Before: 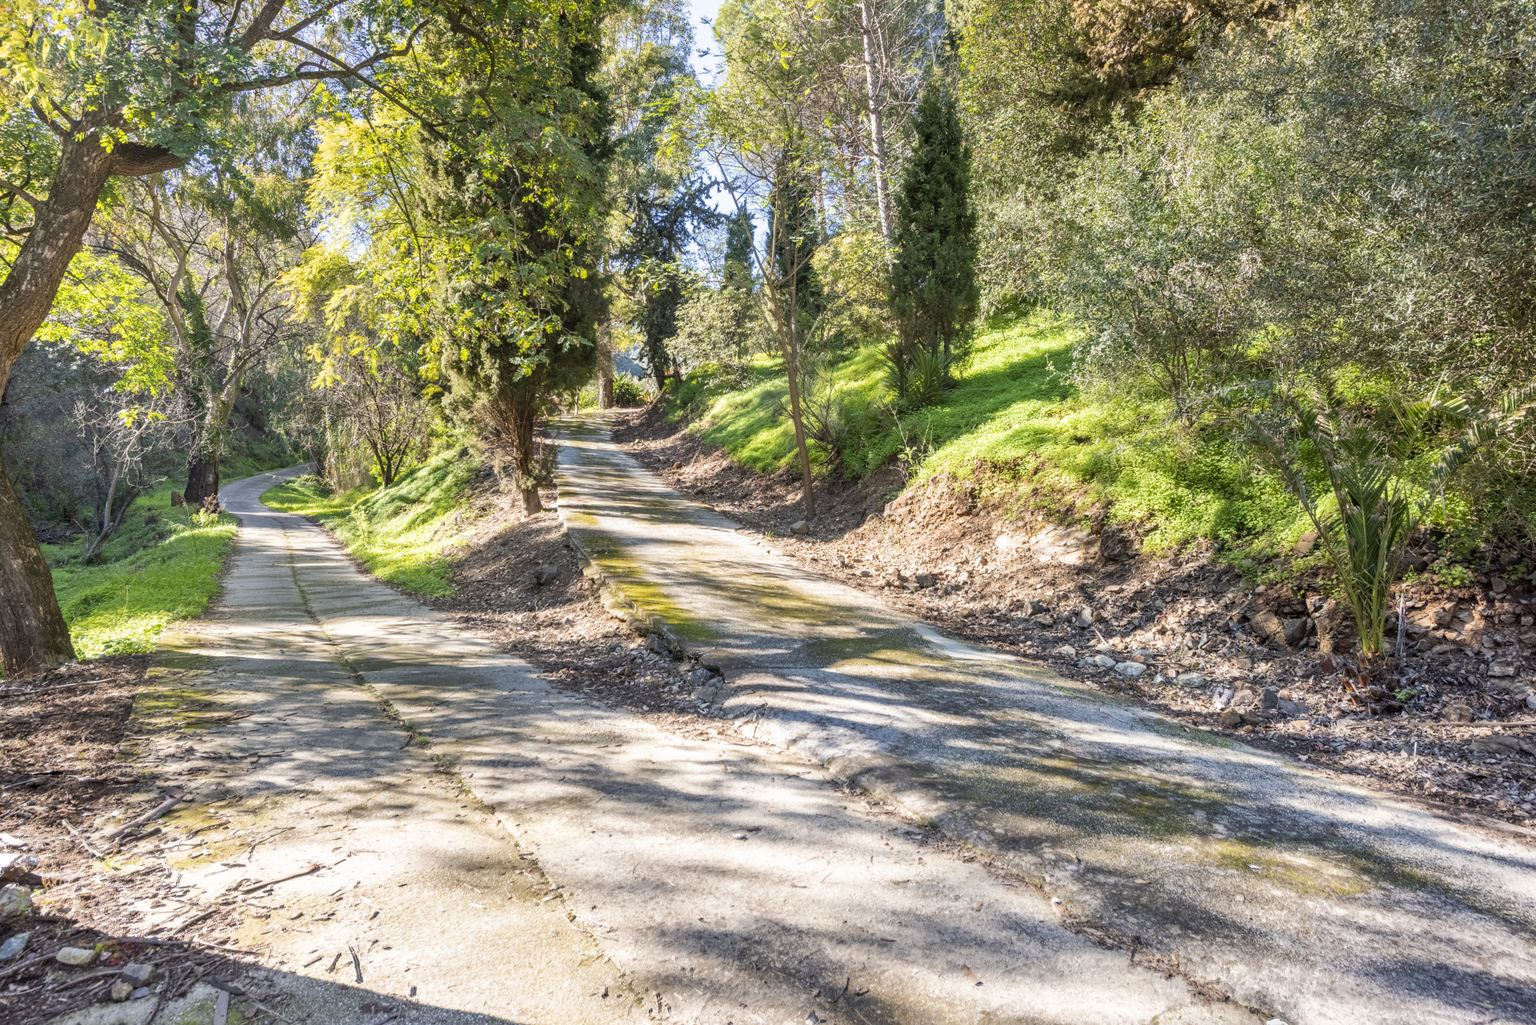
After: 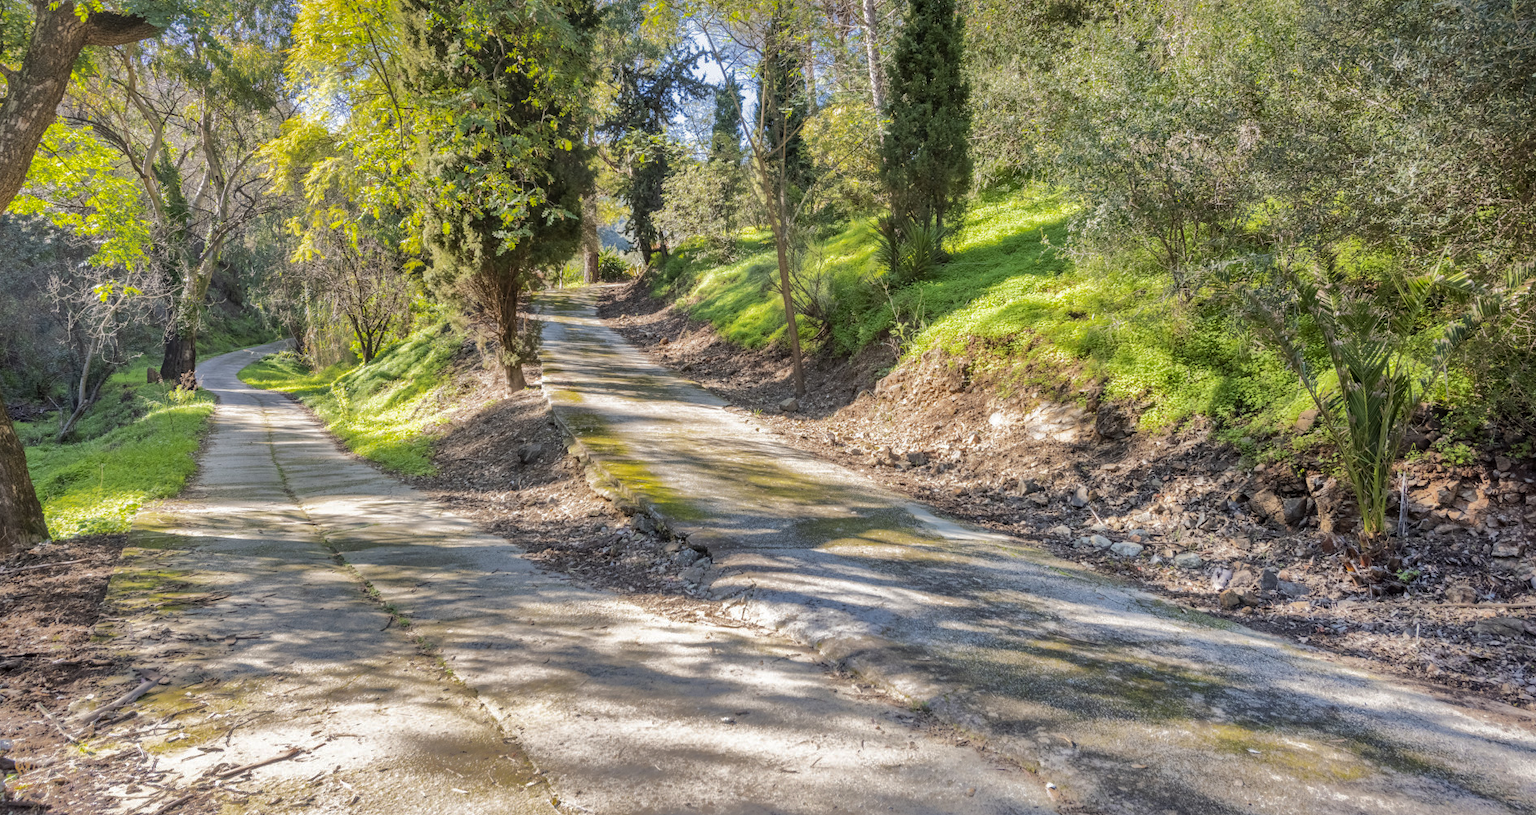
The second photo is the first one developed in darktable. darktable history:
shadows and highlights: shadows -19.91, highlights -73.15
crop and rotate: left 1.814%, top 12.818%, right 0.25%, bottom 9.225%
